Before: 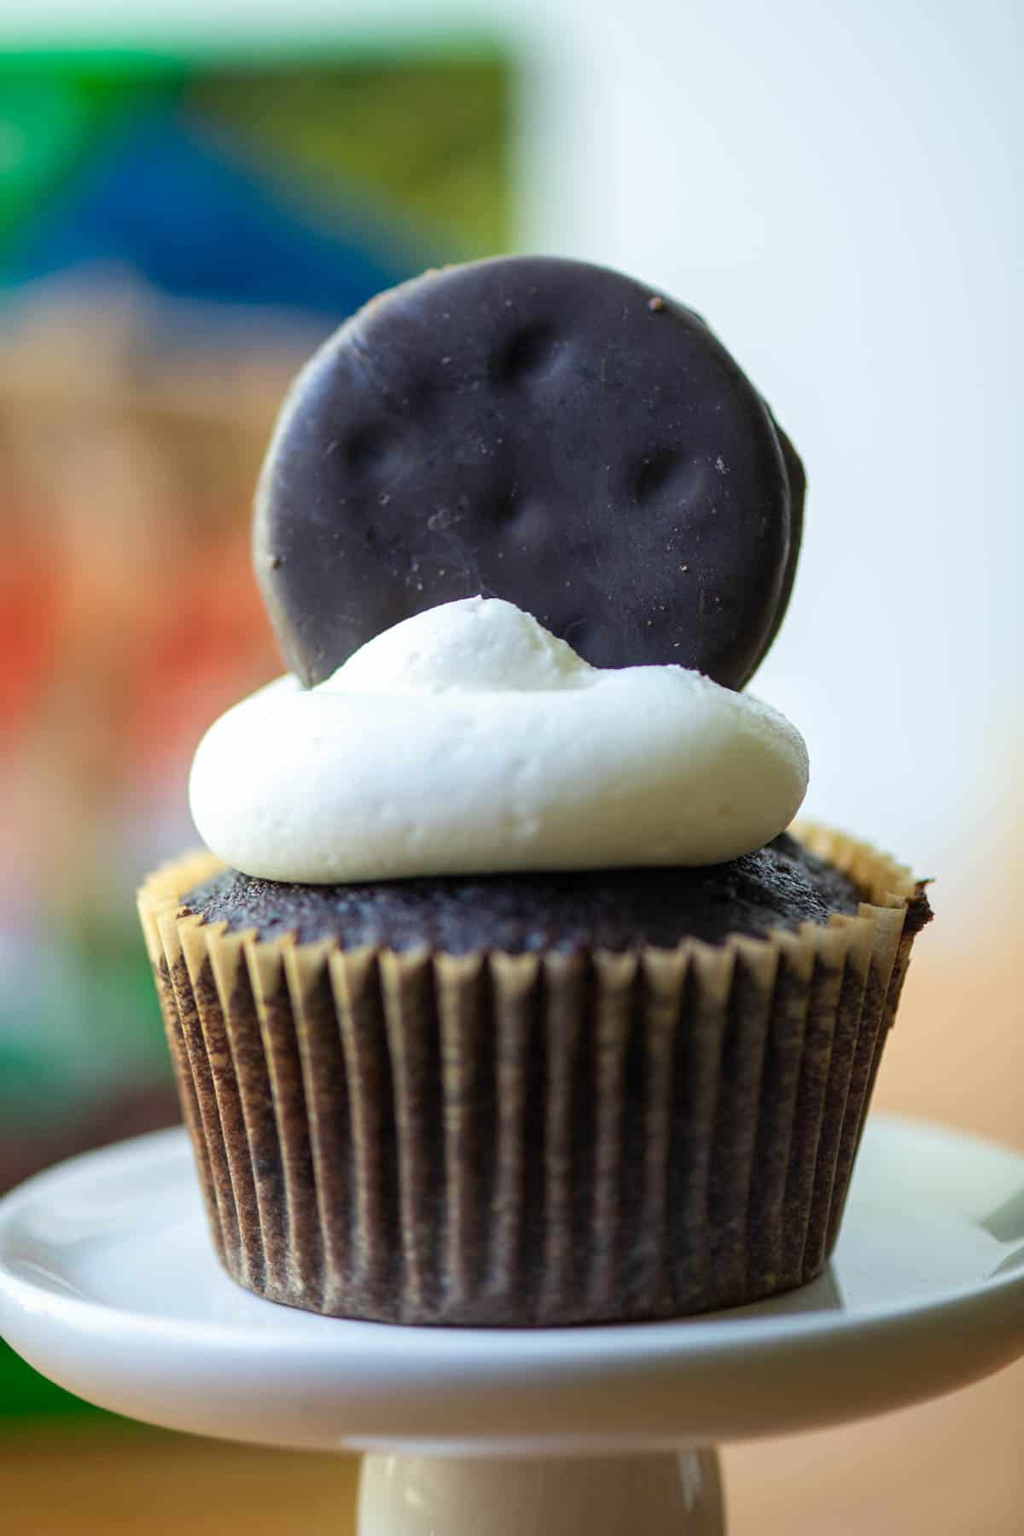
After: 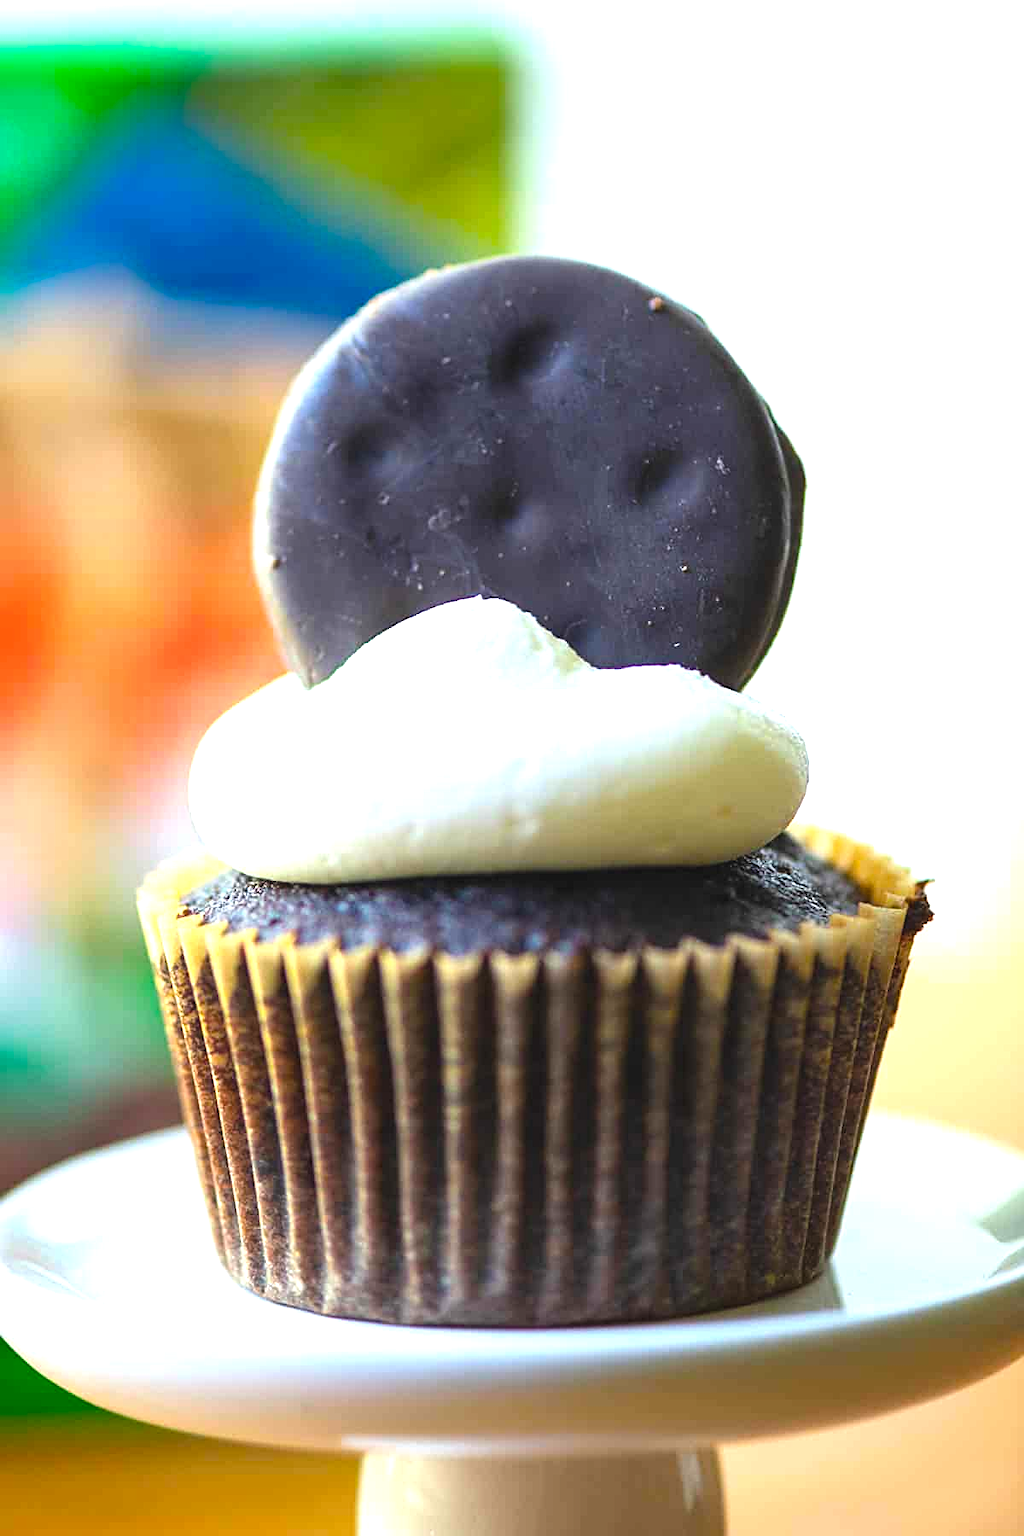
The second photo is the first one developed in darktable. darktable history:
color balance rgb: global offset › luminance 0.667%, perceptual saturation grading › global saturation 30.668%
exposure: exposure 1 EV, compensate highlight preservation false
sharpen: on, module defaults
